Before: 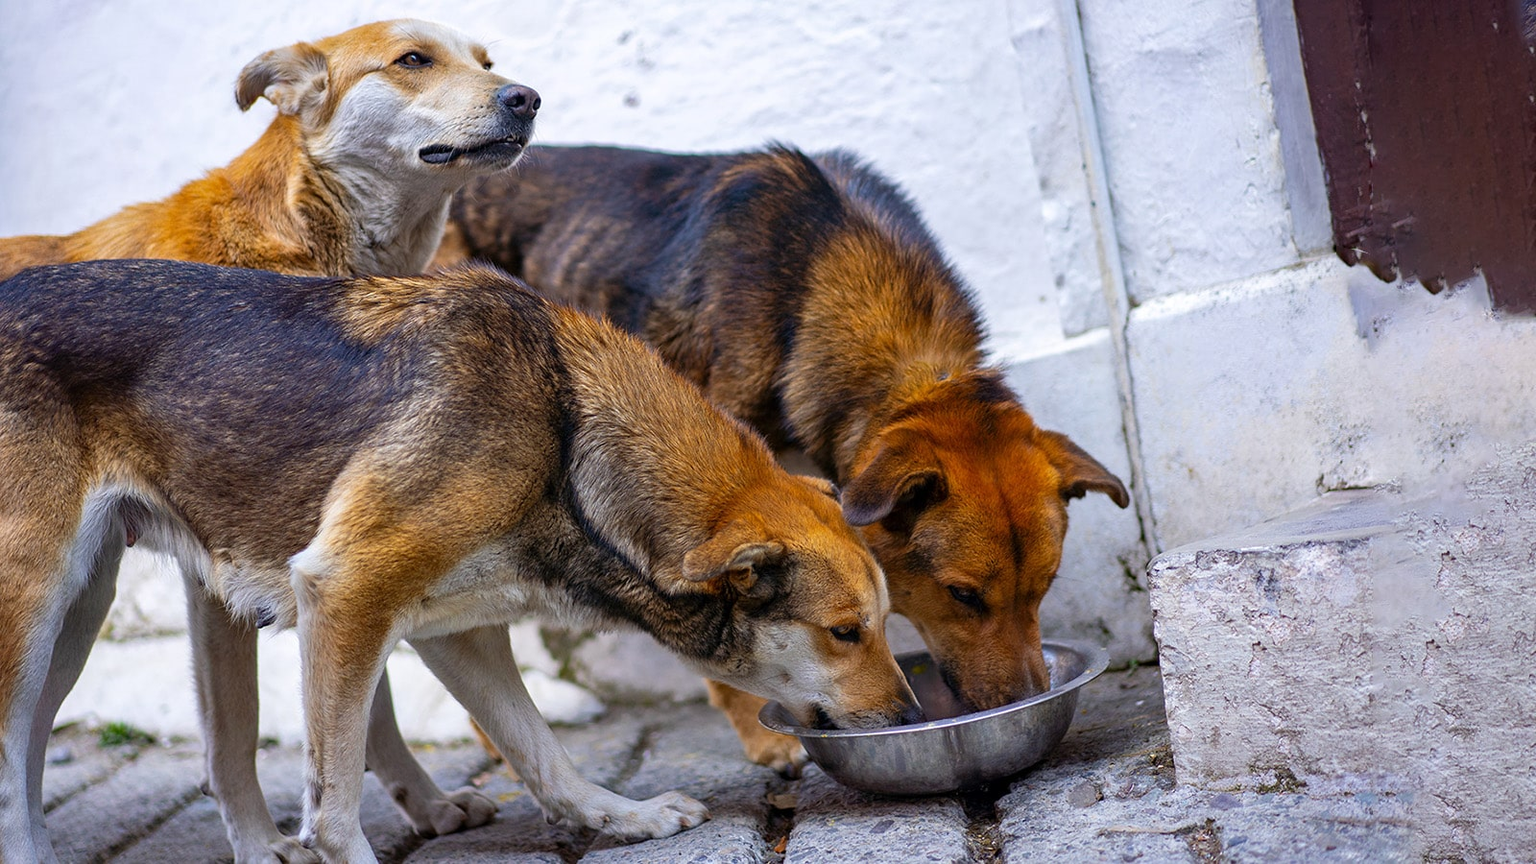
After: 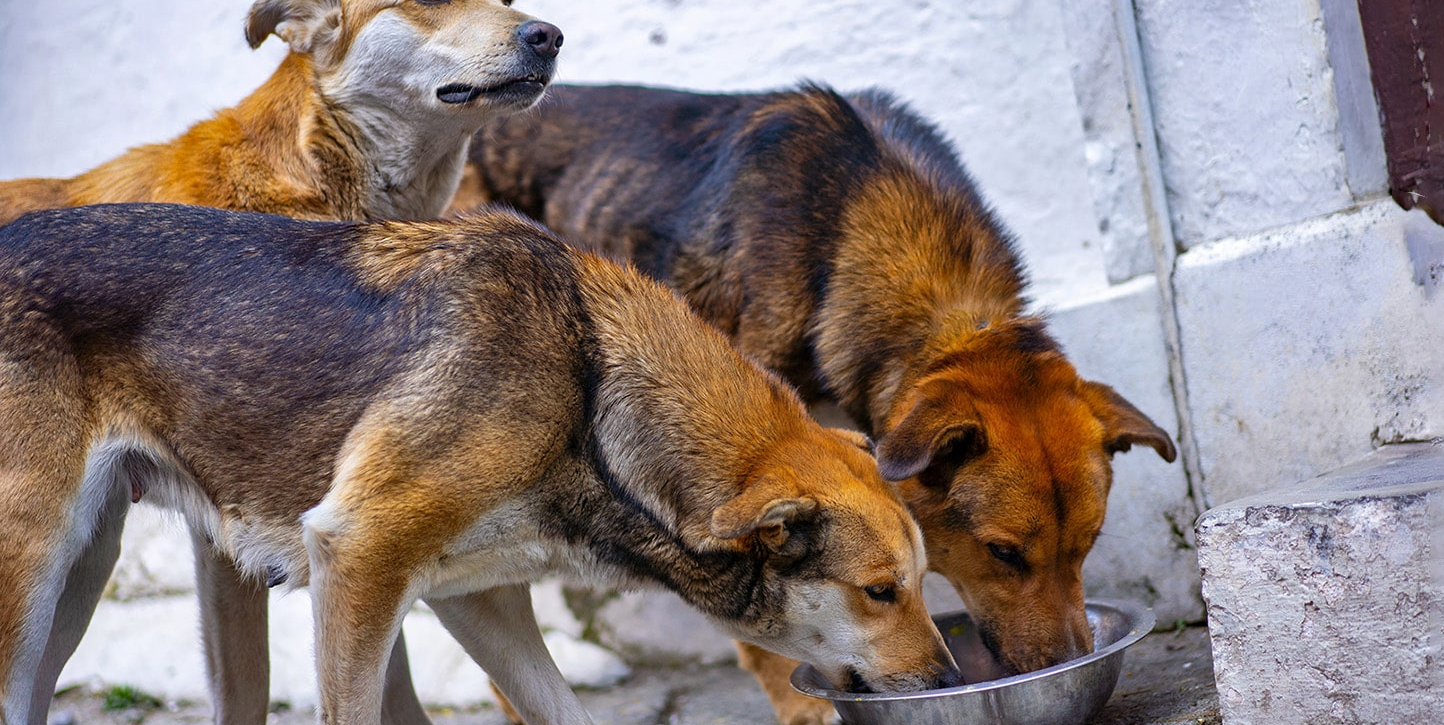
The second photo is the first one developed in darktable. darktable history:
shadows and highlights: low approximation 0.01, soften with gaussian
crop: top 7.49%, right 9.717%, bottom 11.943%
